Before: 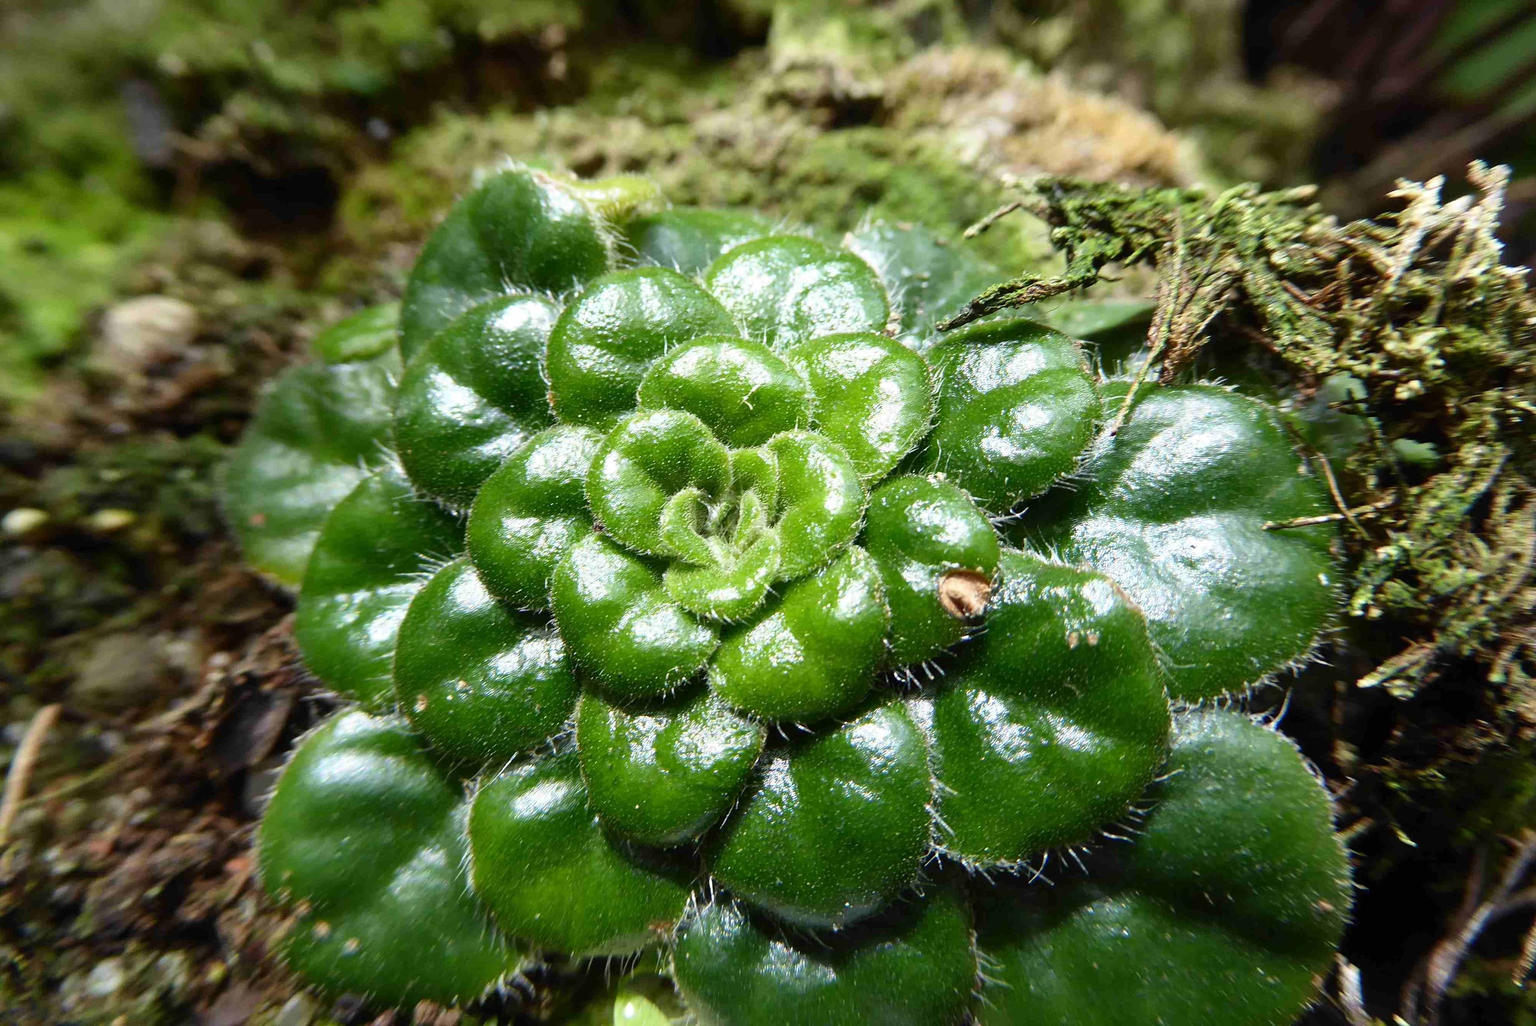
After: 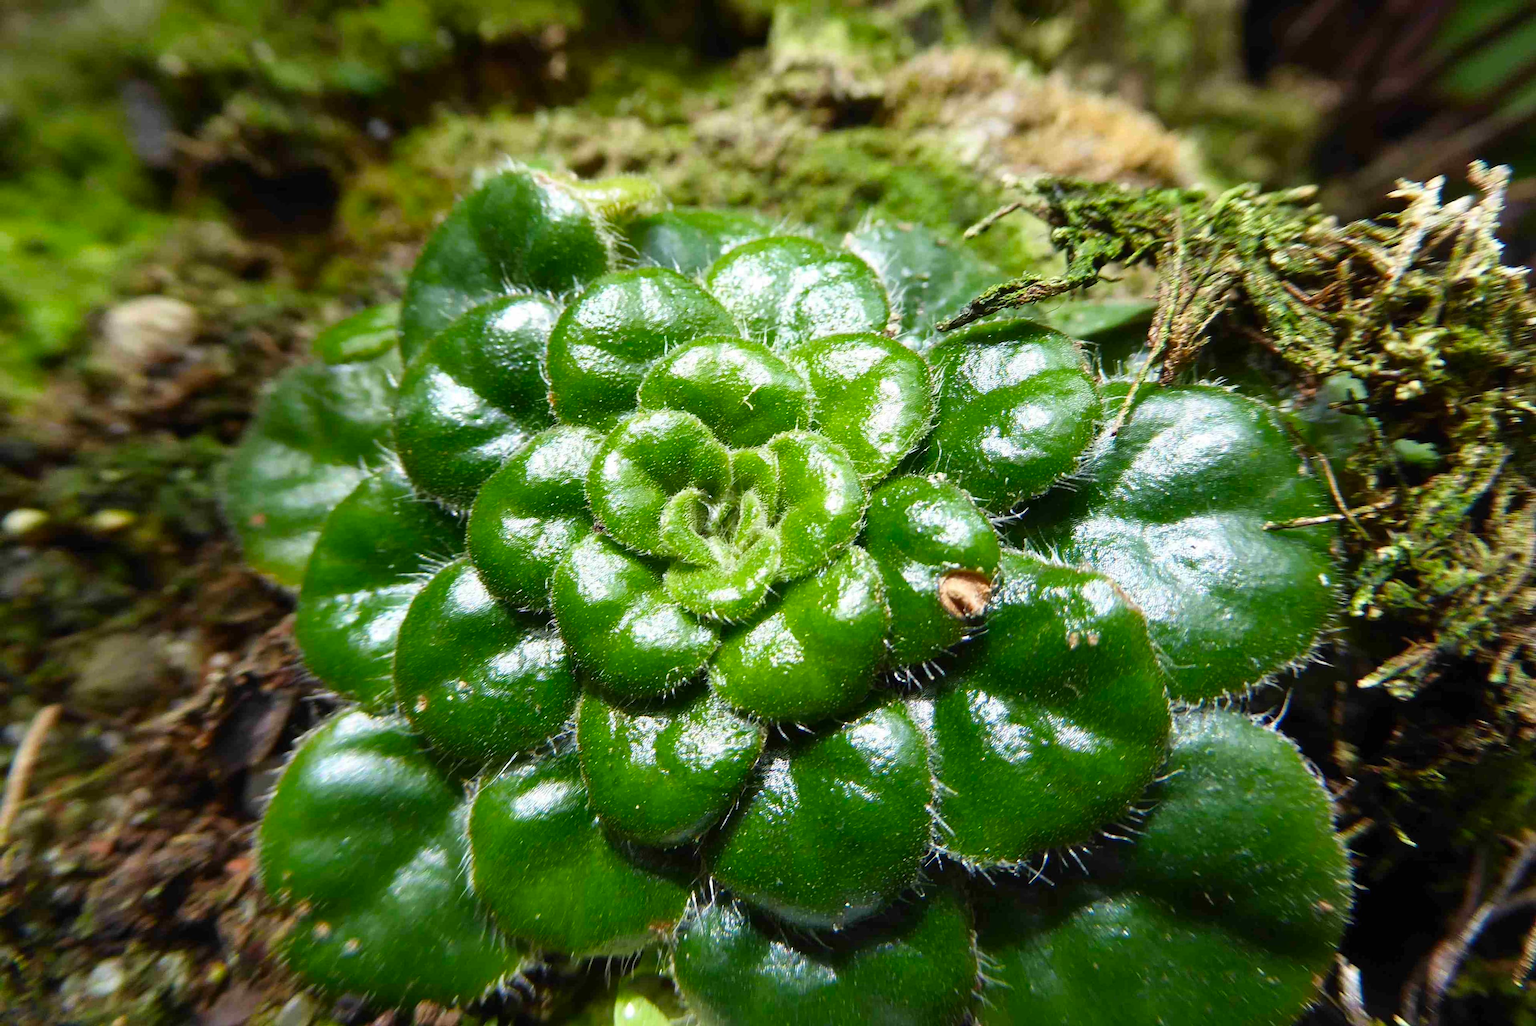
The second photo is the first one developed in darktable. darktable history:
color balance rgb: shadows fall-off 101%, linear chroma grading › mid-tones 7.63%, perceptual saturation grading › mid-tones 11.68%, mask middle-gray fulcrum 22.45%, global vibrance 10.11%, saturation formula JzAzBz (2021)
contrast brightness saturation: saturation 0.13
